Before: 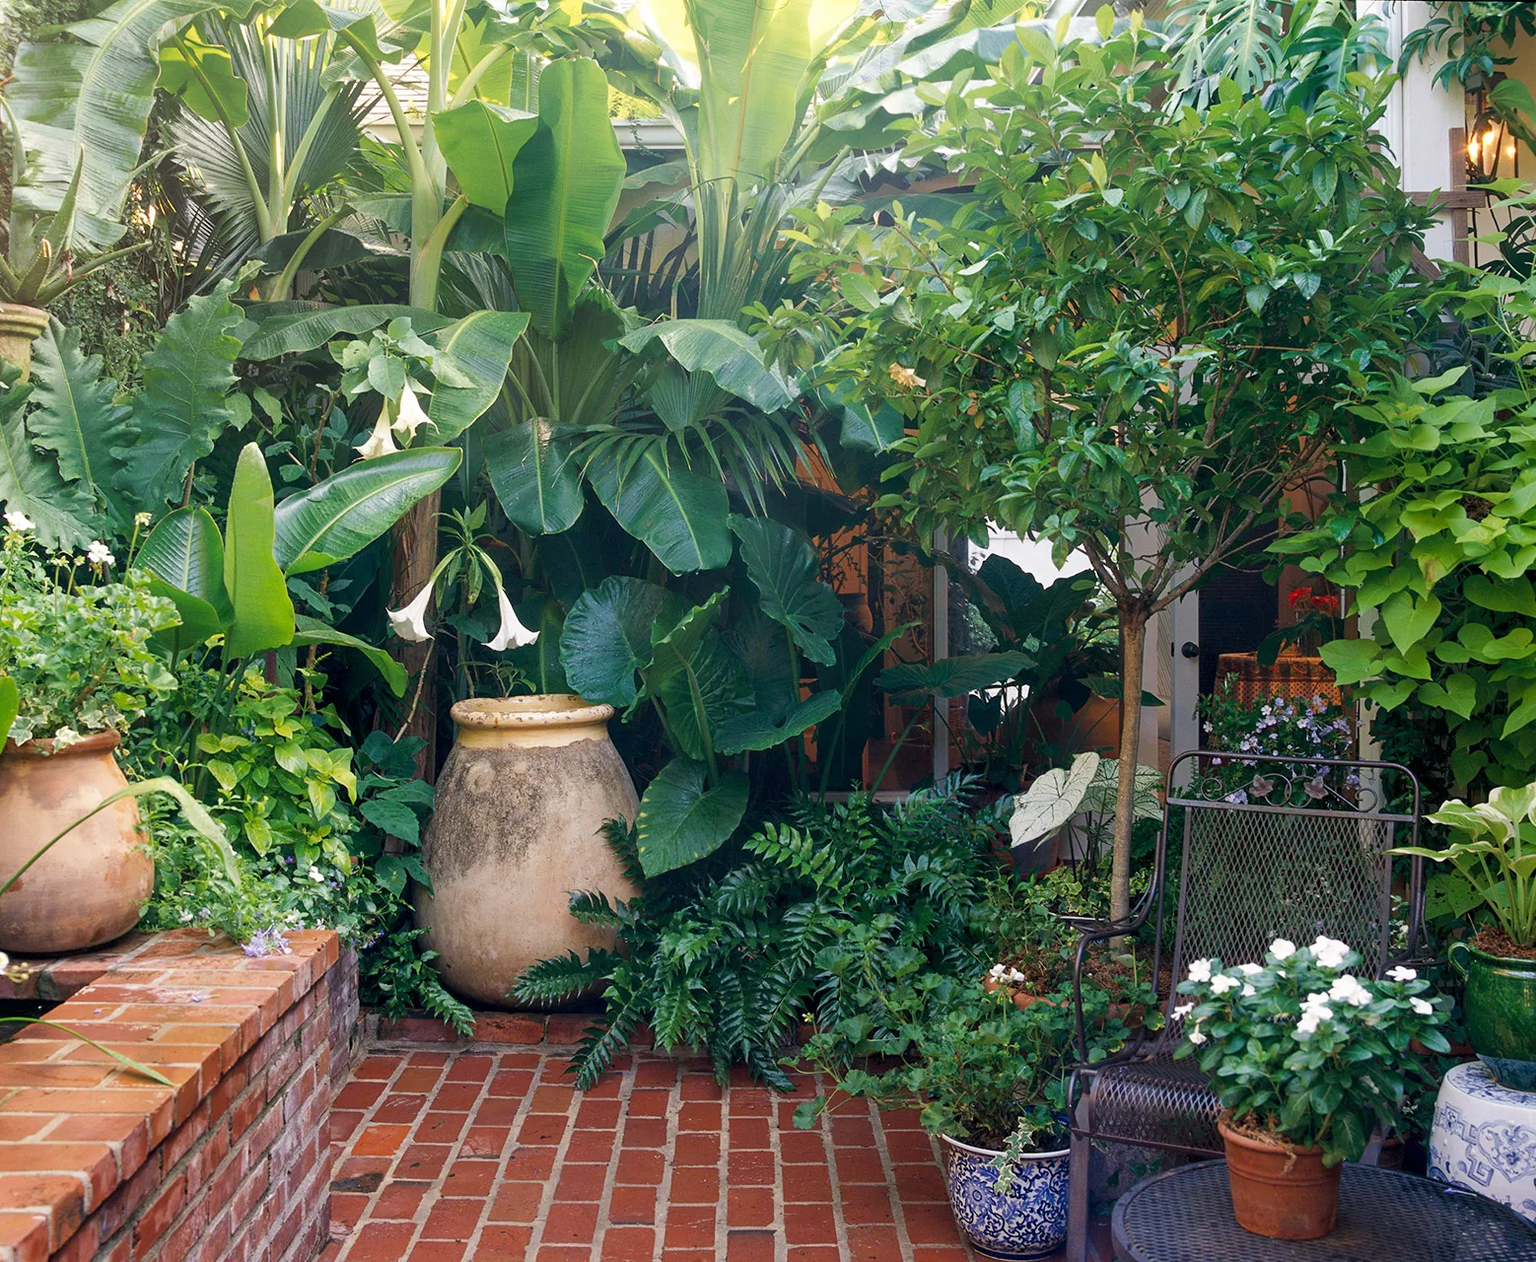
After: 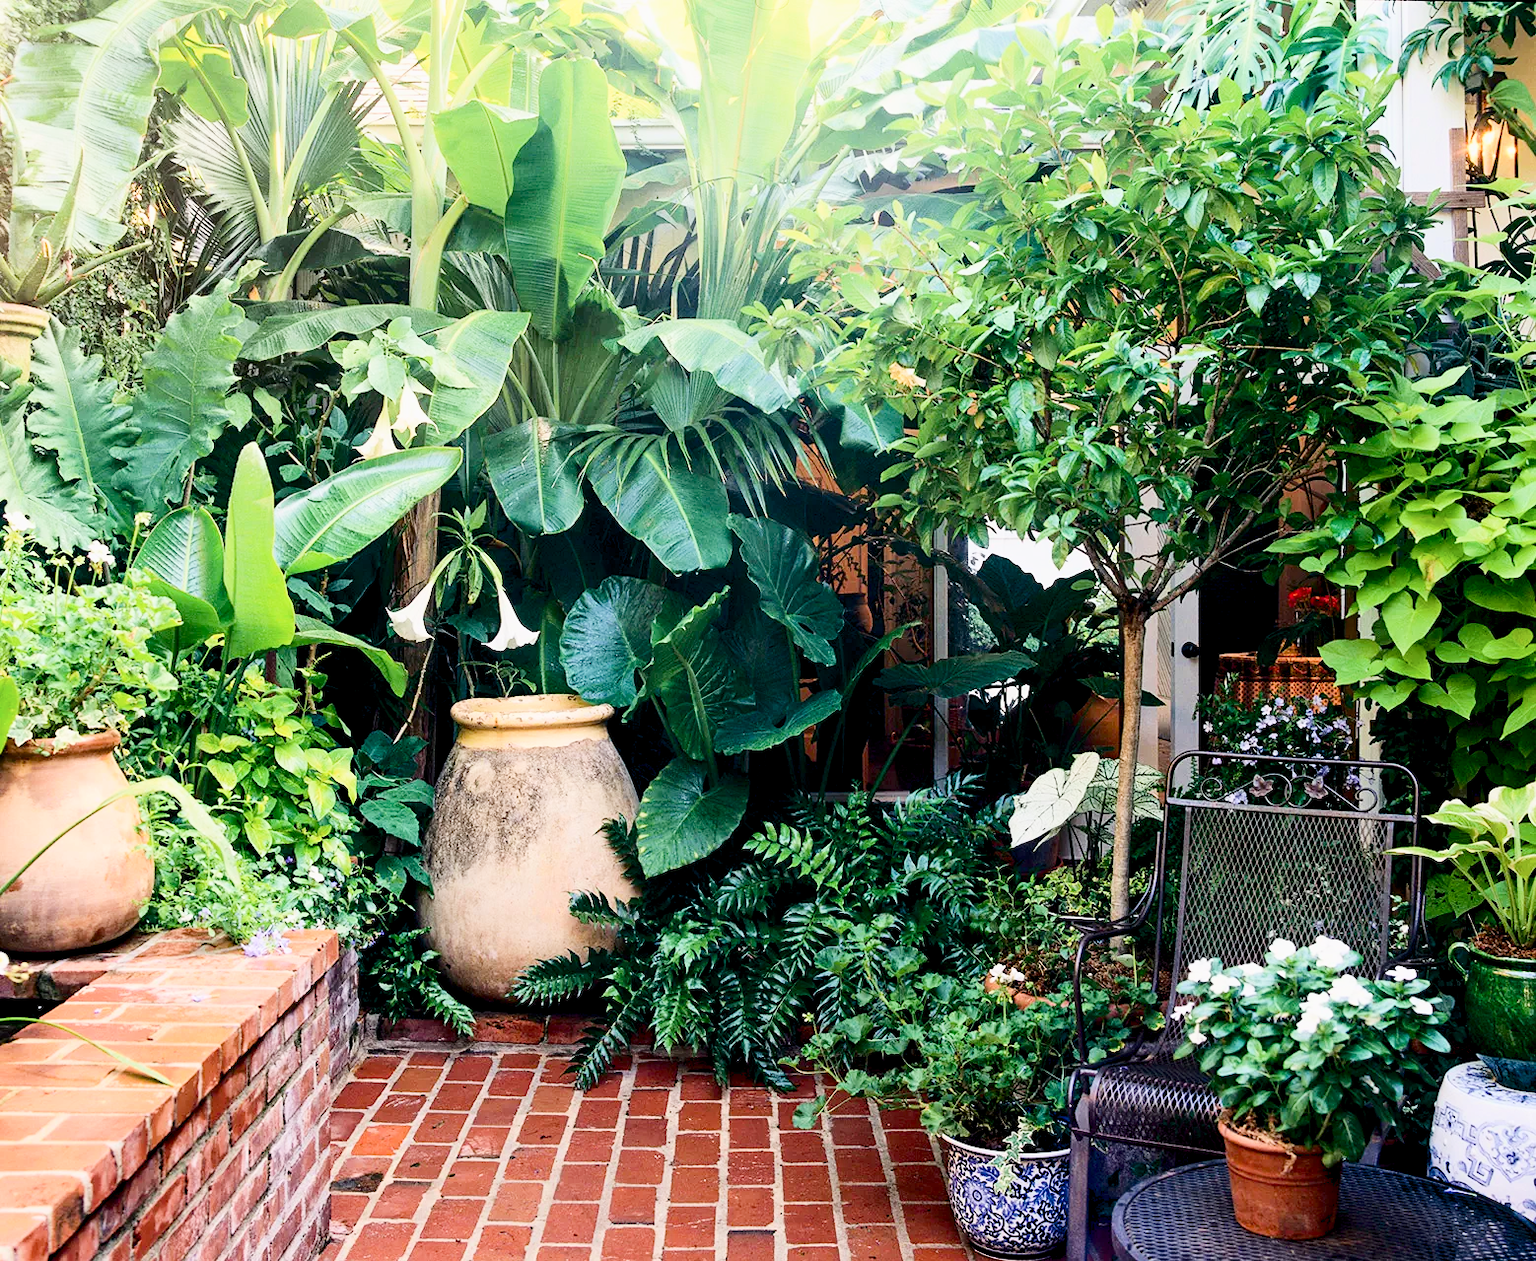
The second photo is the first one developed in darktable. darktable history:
filmic rgb: black relative exposure -7.65 EV, white relative exposure 4.56 EV, hardness 3.61, contrast 1.05
contrast brightness saturation: contrast 0.28
exposure: black level correction 0.011, exposure 1.088 EV, compensate exposure bias true, compensate highlight preservation false
